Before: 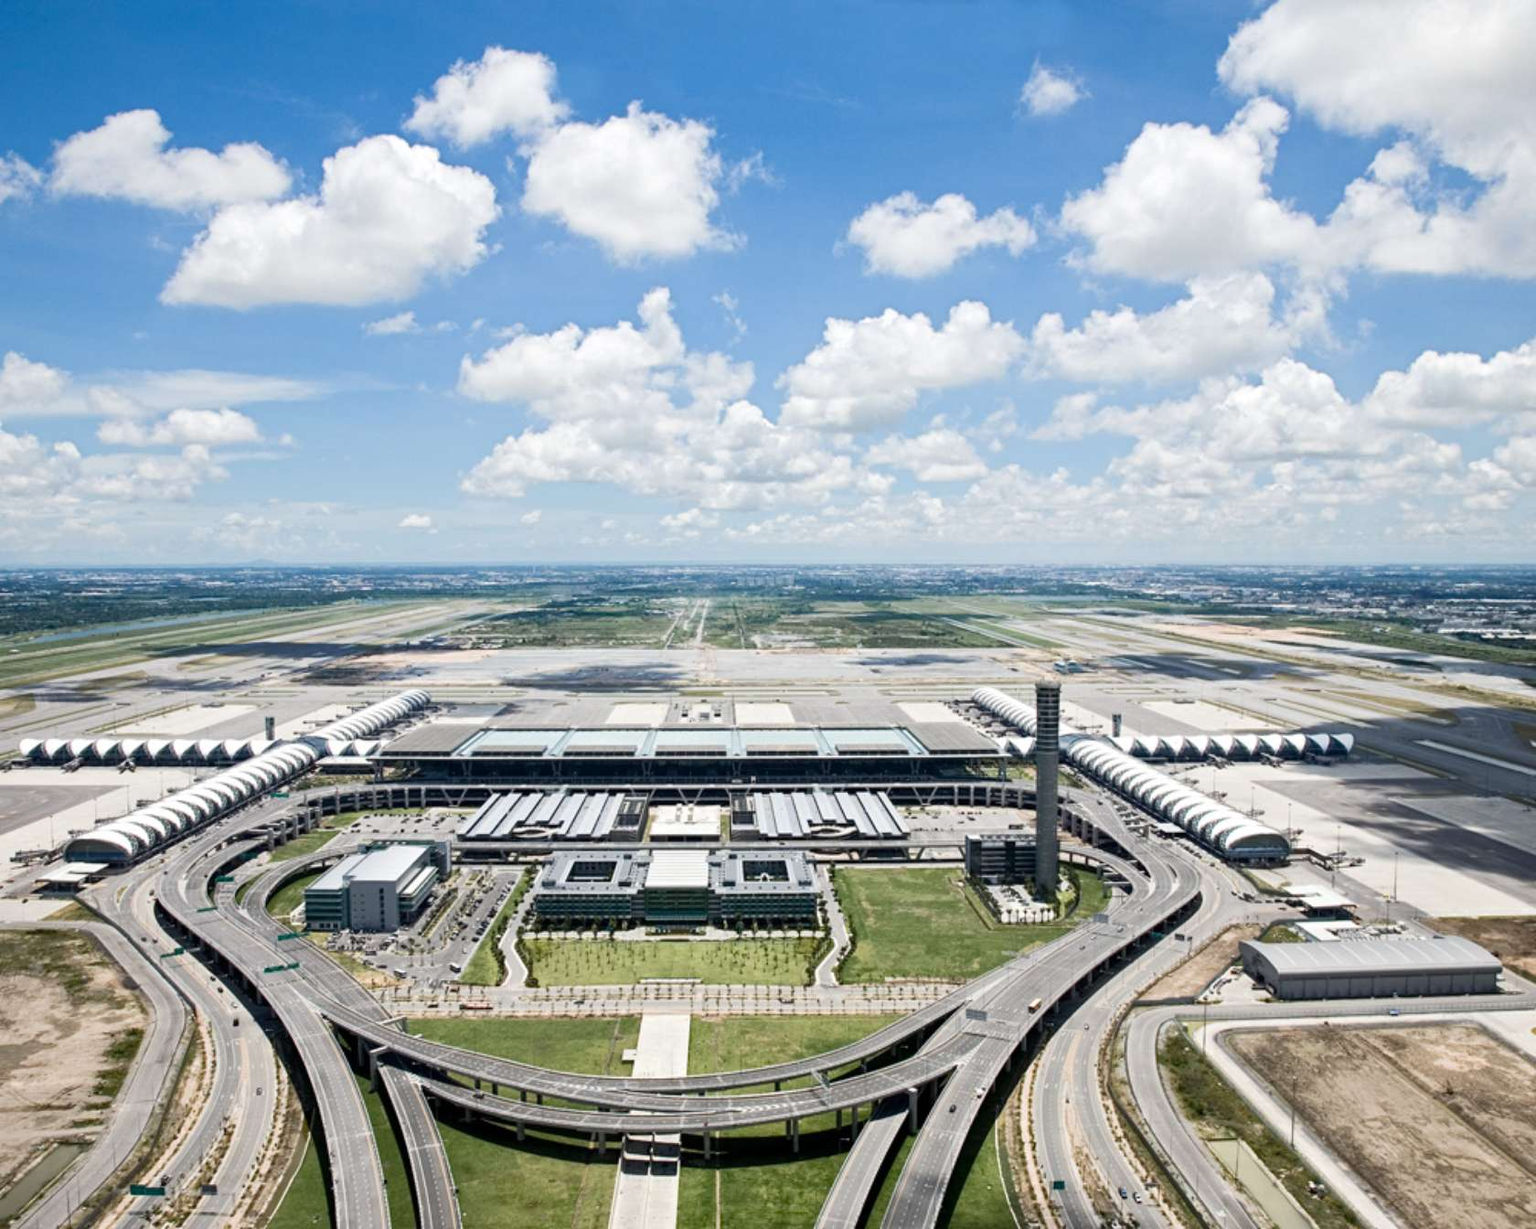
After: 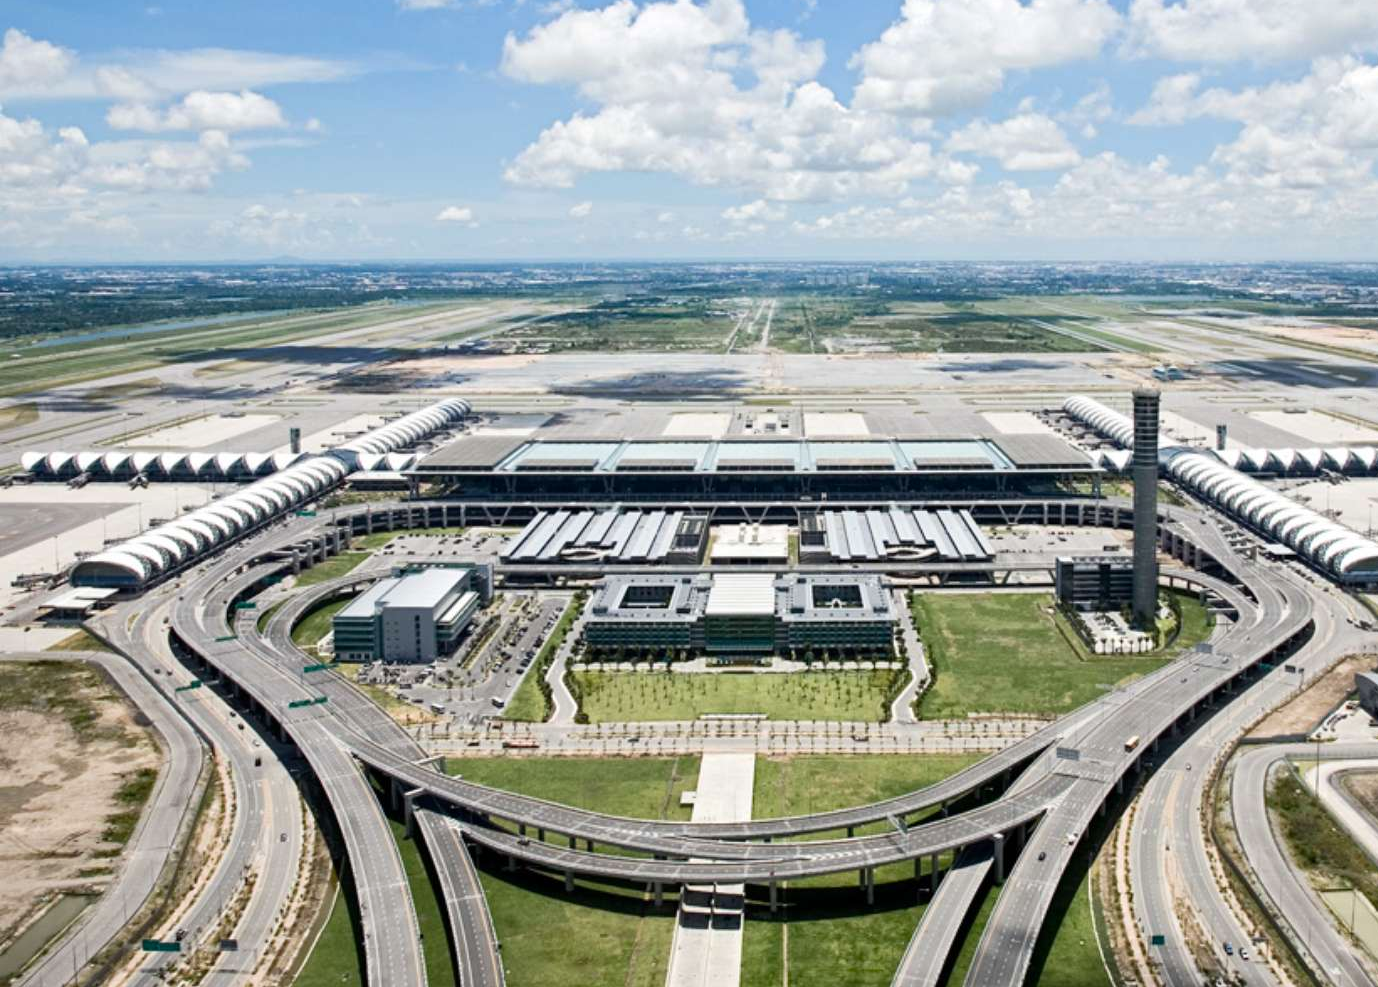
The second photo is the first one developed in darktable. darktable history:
crop: top 26.531%, right 17.959%
contrast brightness saturation: contrast 0.04, saturation 0.07
